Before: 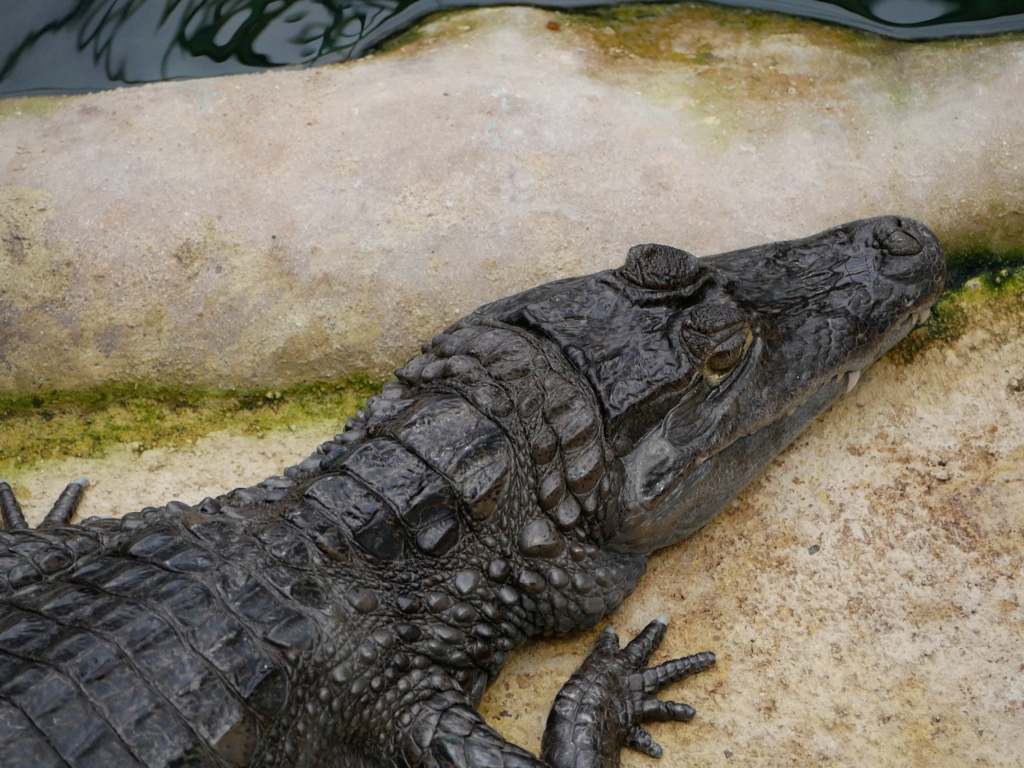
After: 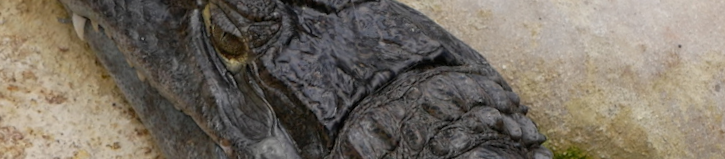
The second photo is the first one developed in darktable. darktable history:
rotate and perspective: rotation 1.69°, lens shift (vertical) -0.023, lens shift (horizontal) -0.291, crop left 0.025, crop right 0.988, crop top 0.092, crop bottom 0.842
crop and rotate: angle 16.12°, top 30.835%, bottom 35.653%
